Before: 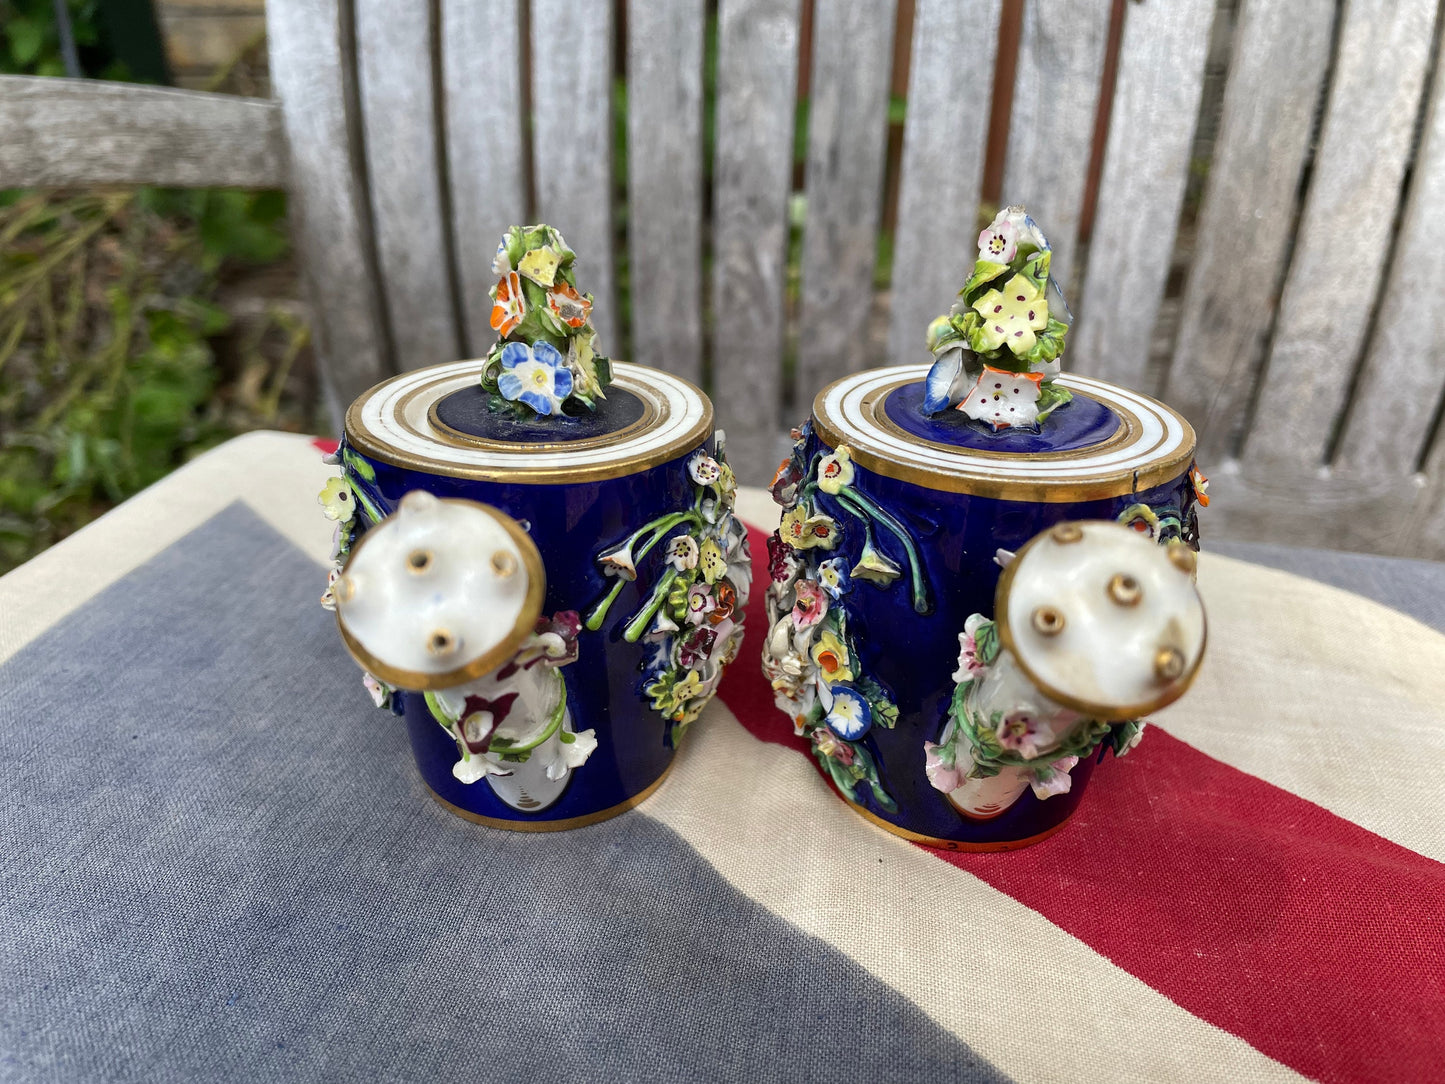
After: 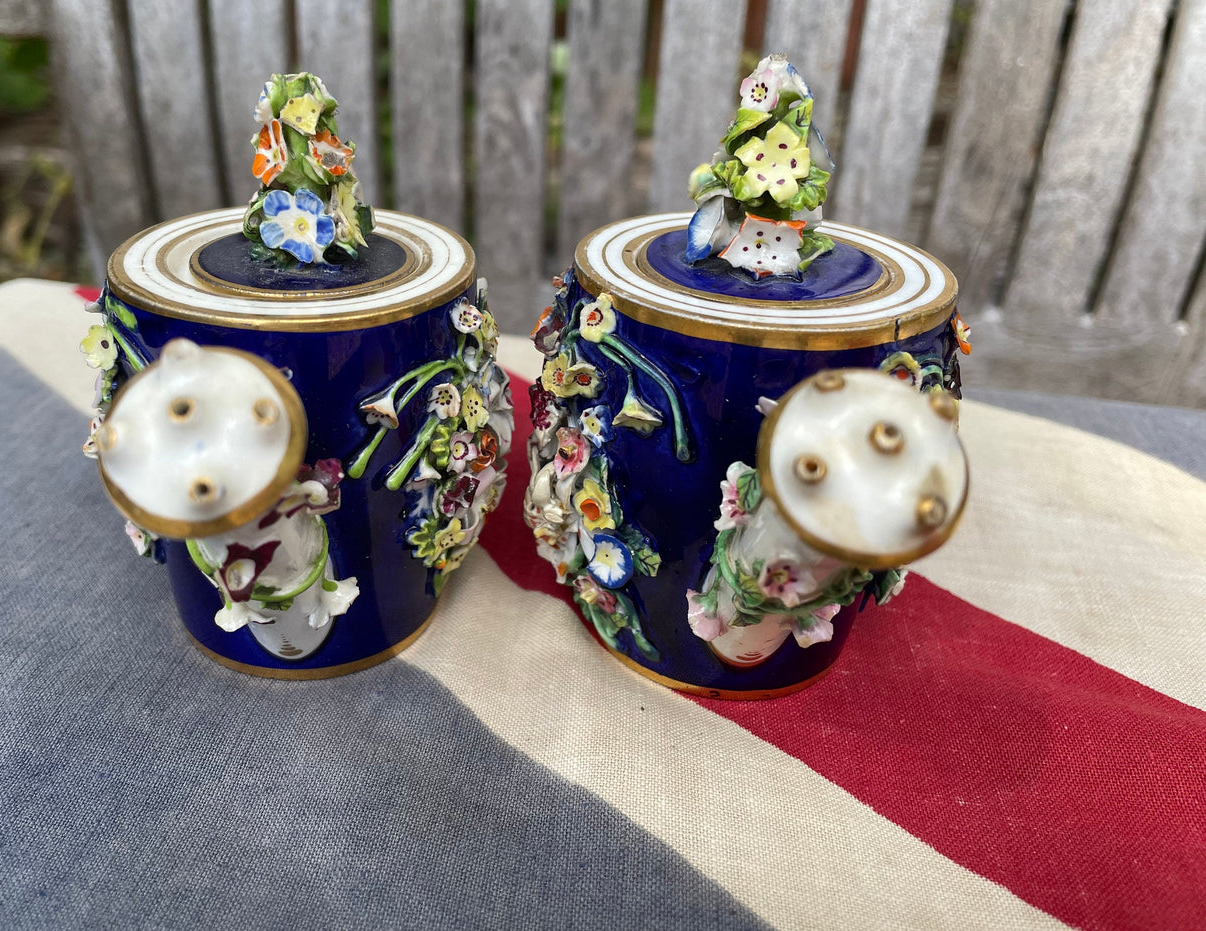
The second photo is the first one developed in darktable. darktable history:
crop: left 16.493%, top 14.038%
